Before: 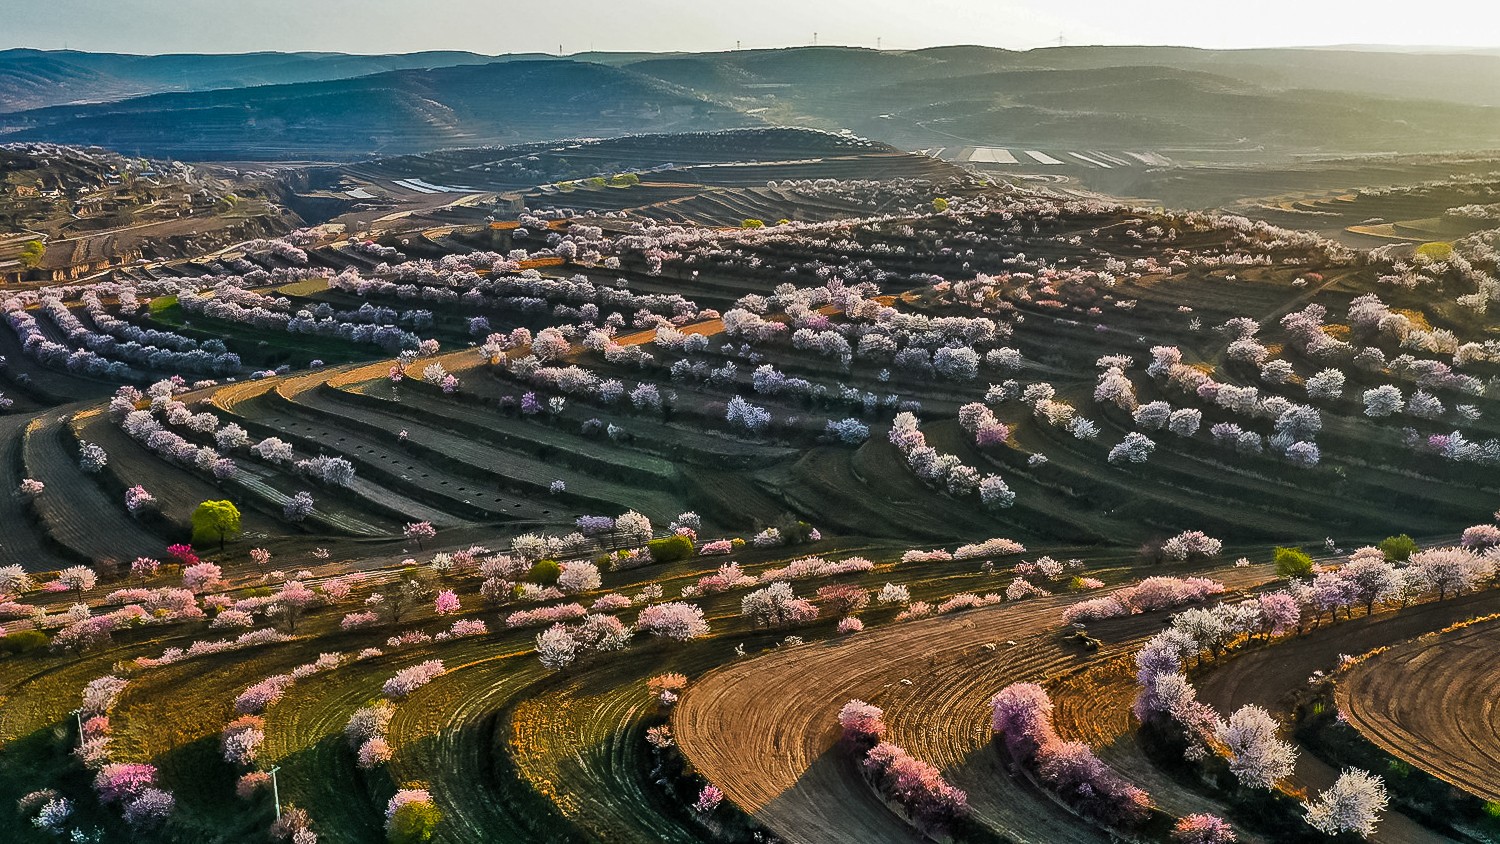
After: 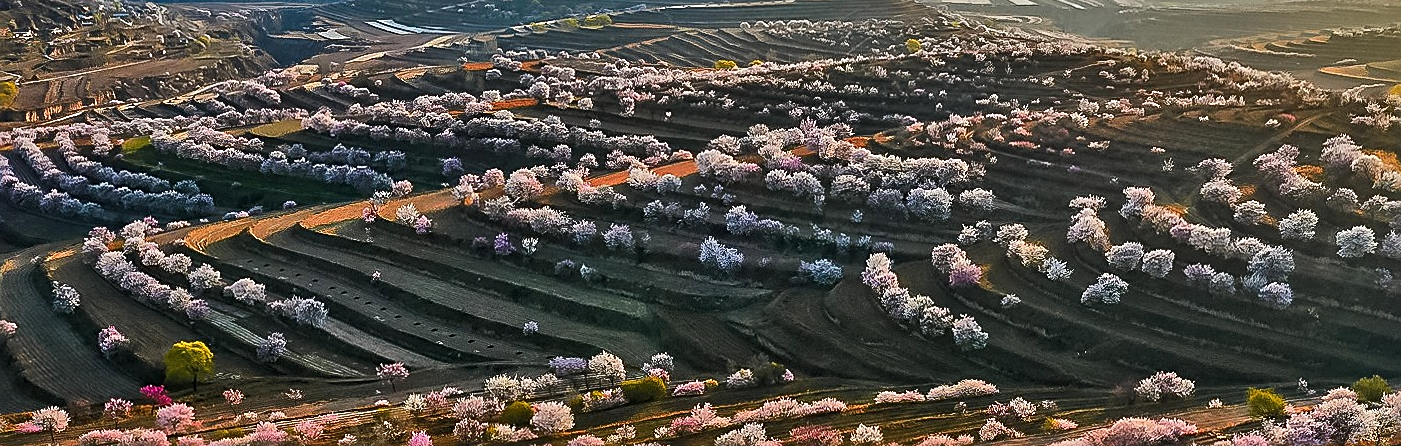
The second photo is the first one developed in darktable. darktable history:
crop: left 1.825%, top 18.888%, right 4.774%, bottom 28.189%
color zones: curves: ch1 [(0.263, 0.53) (0.376, 0.287) (0.487, 0.512) (0.748, 0.547) (1, 0.513)]; ch2 [(0.262, 0.45) (0.751, 0.477)]
sharpen: on, module defaults
